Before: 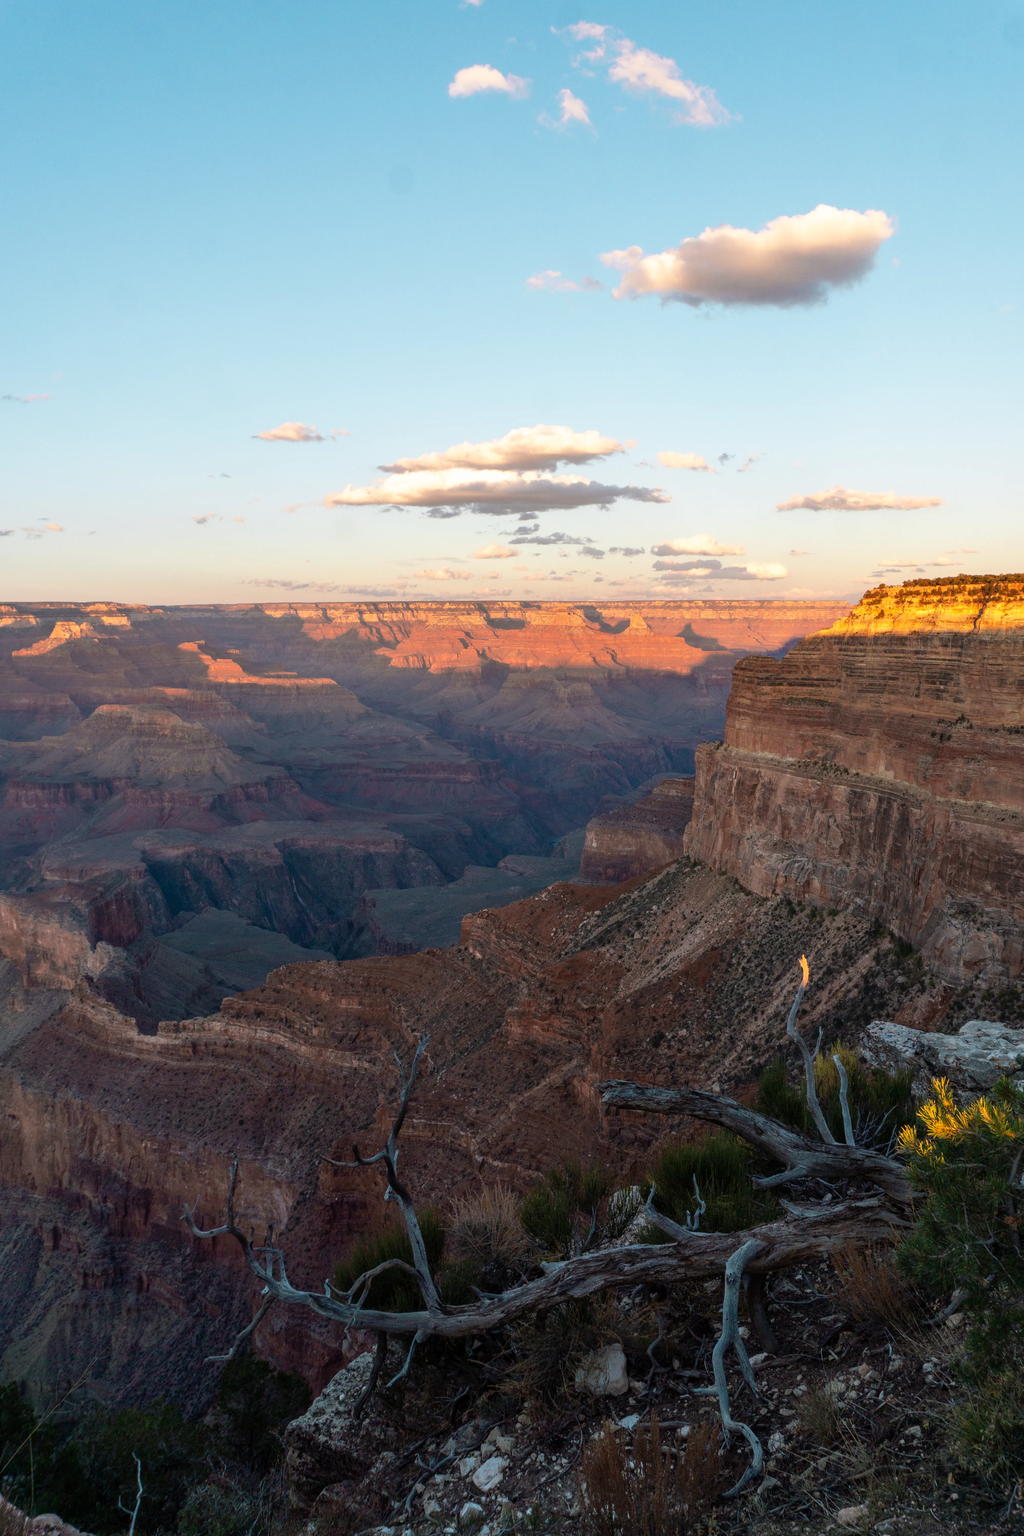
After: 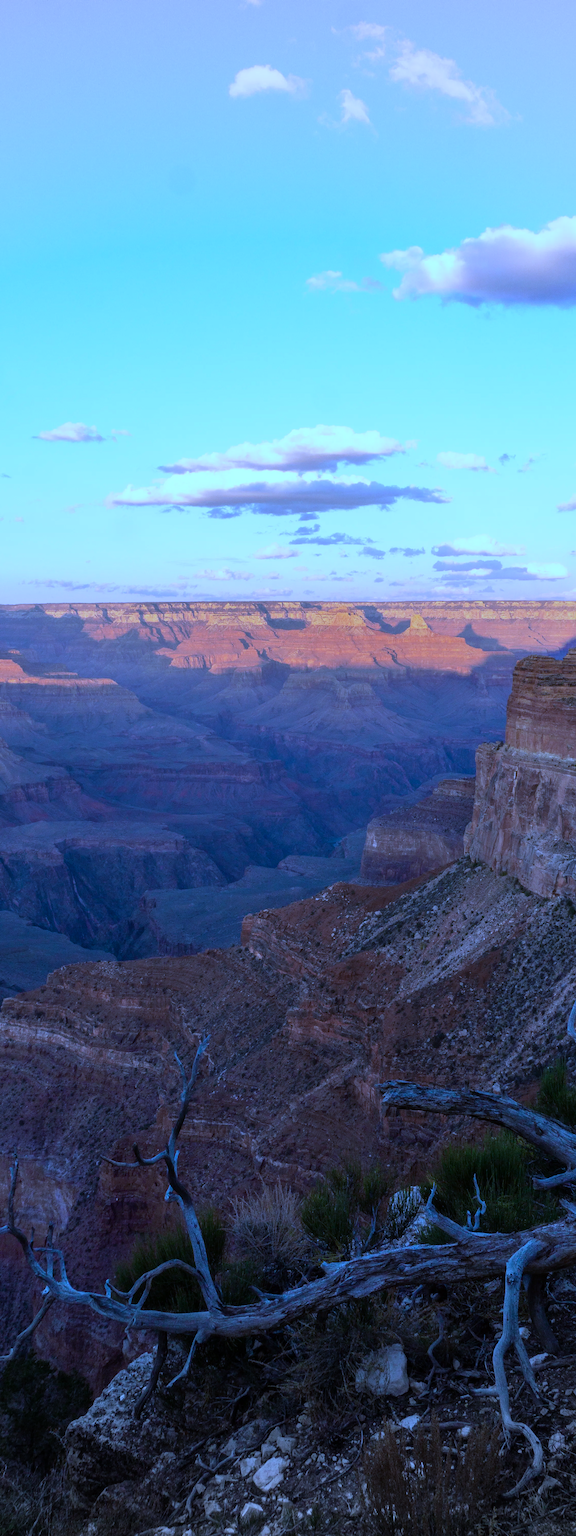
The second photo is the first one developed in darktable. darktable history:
white balance: red 0.766, blue 1.537
crop: left 21.496%, right 22.254%
vignetting: fall-off start 100%, brightness -0.282, width/height ratio 1.31
